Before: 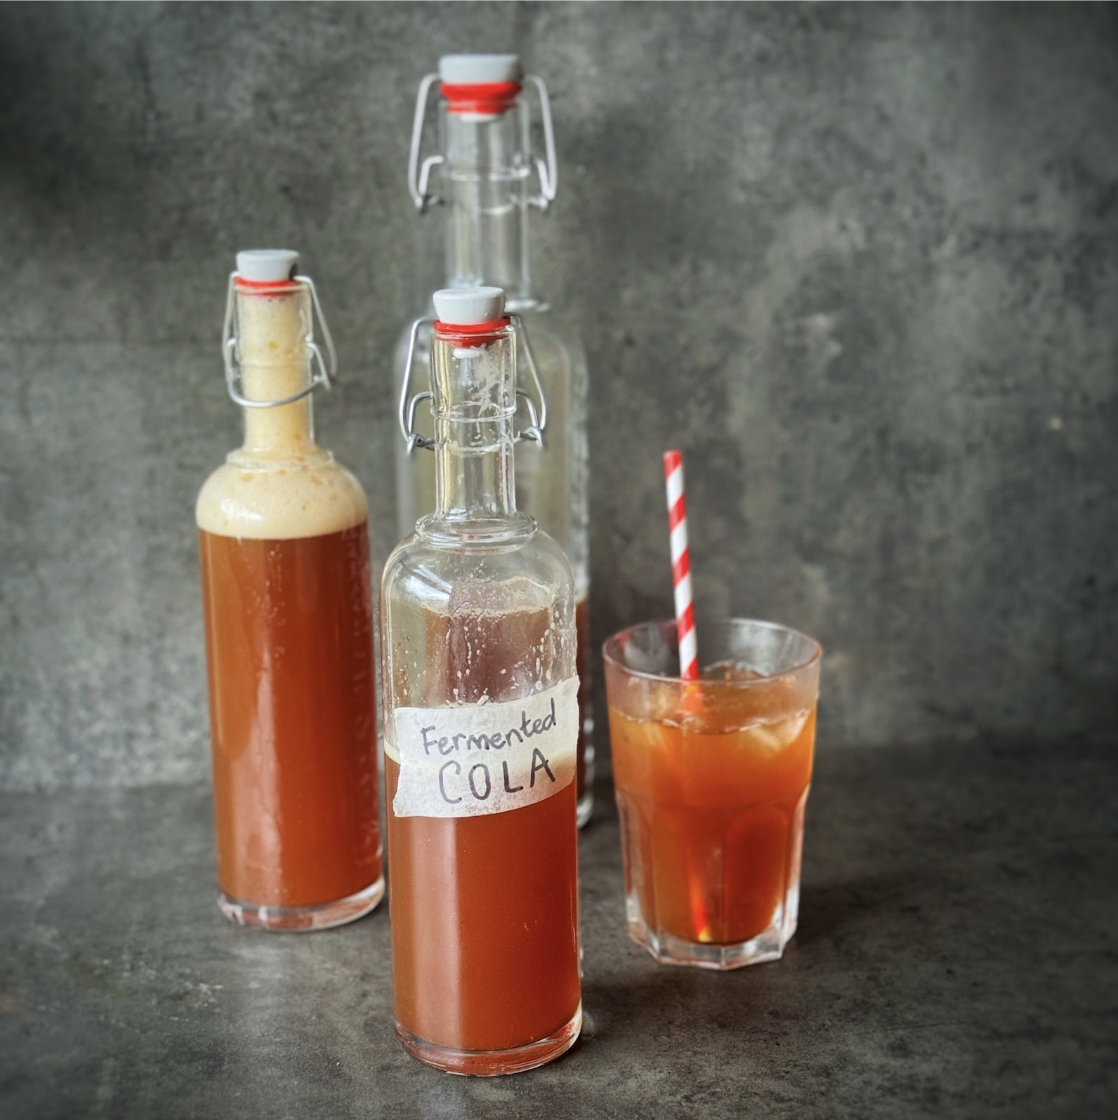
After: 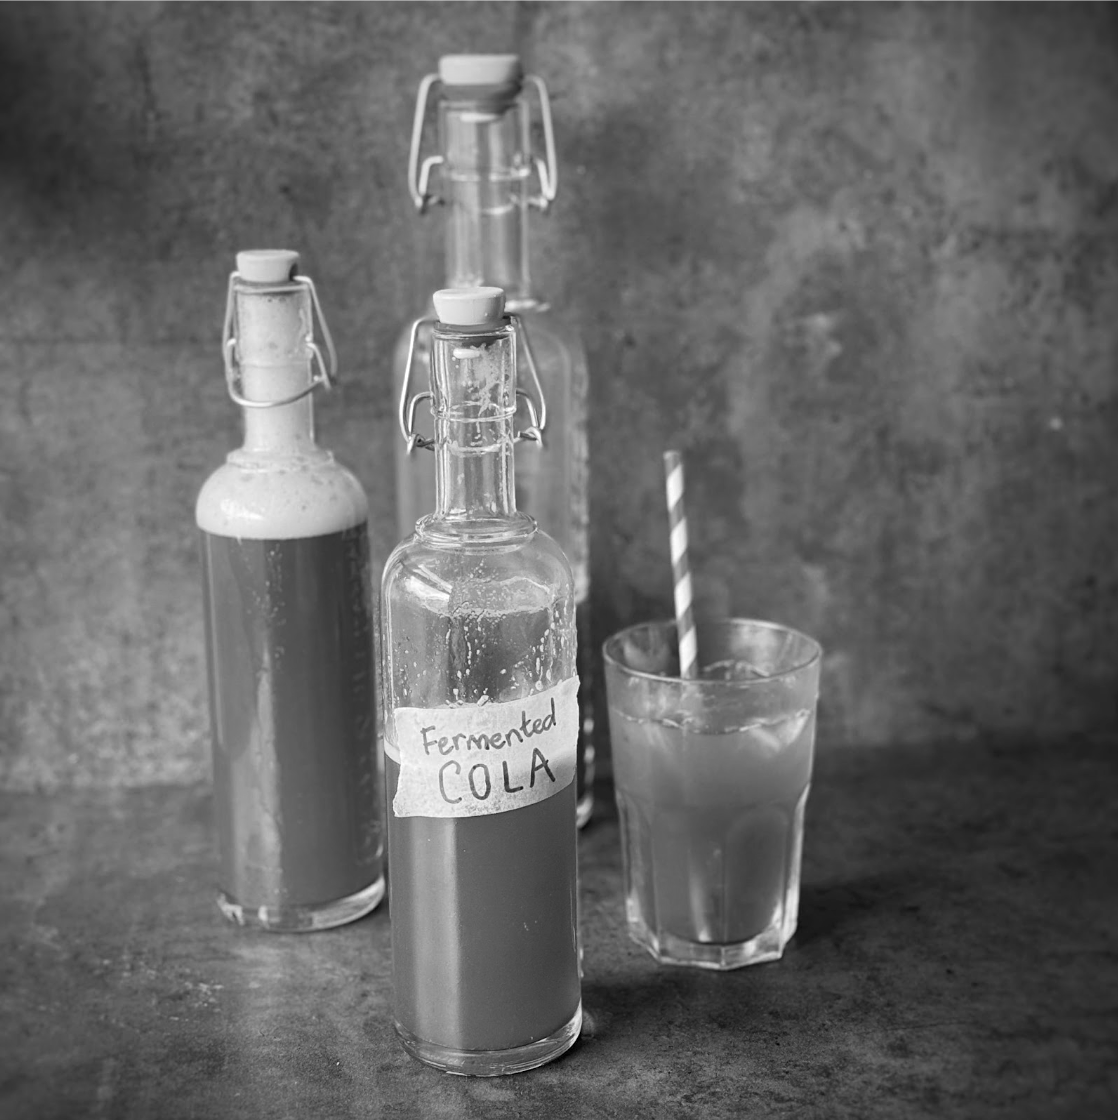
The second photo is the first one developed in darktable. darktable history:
contrast brightness saturation: saturation -1
sharpen: amount 0.2
